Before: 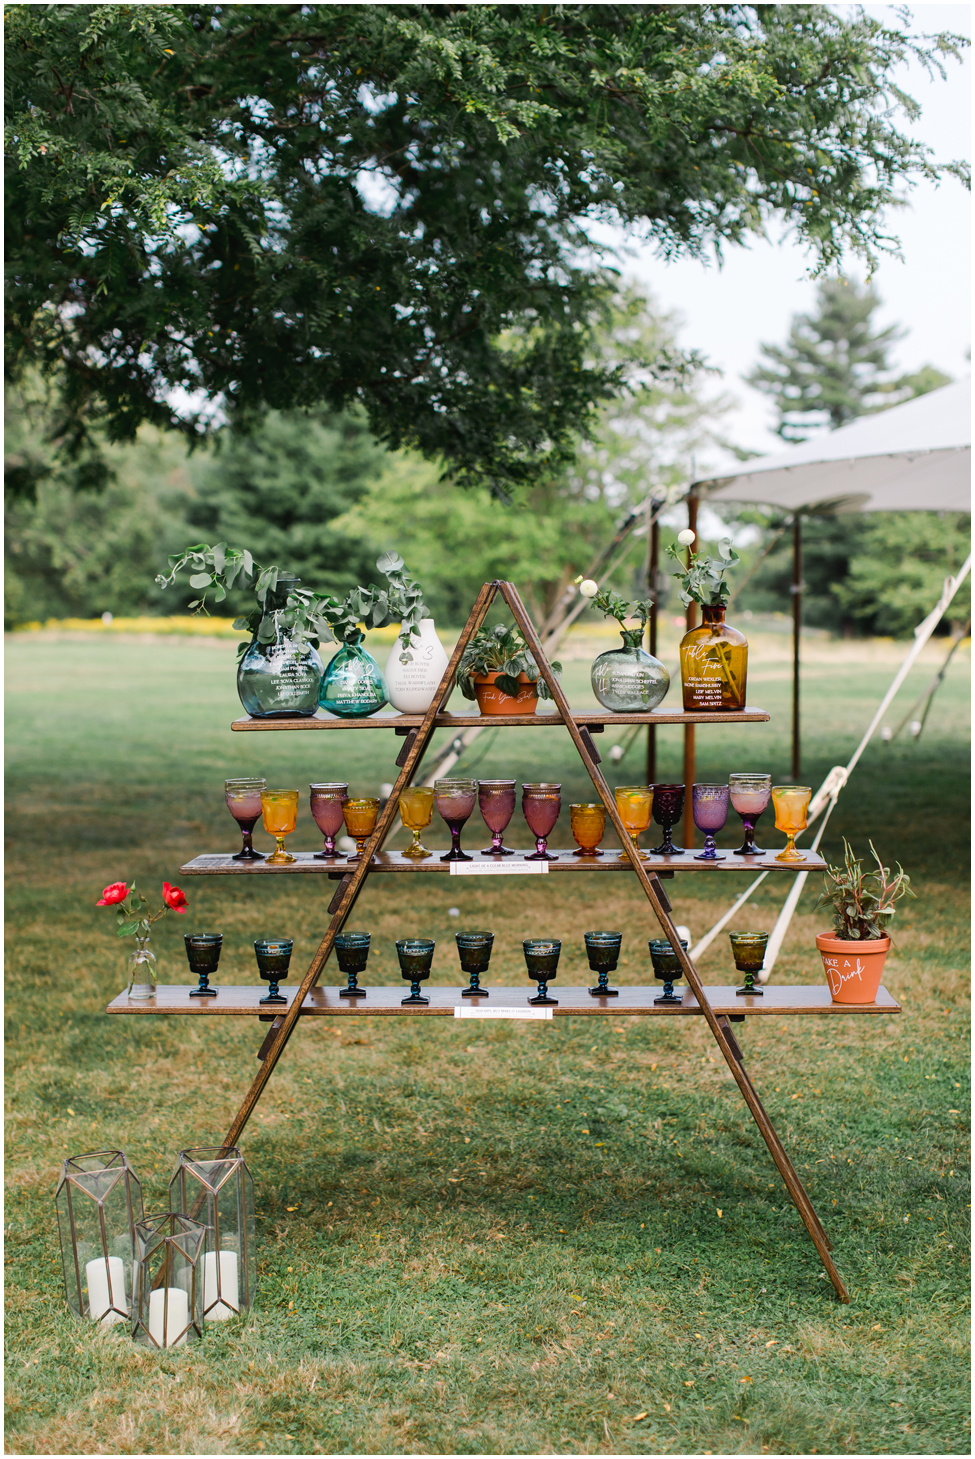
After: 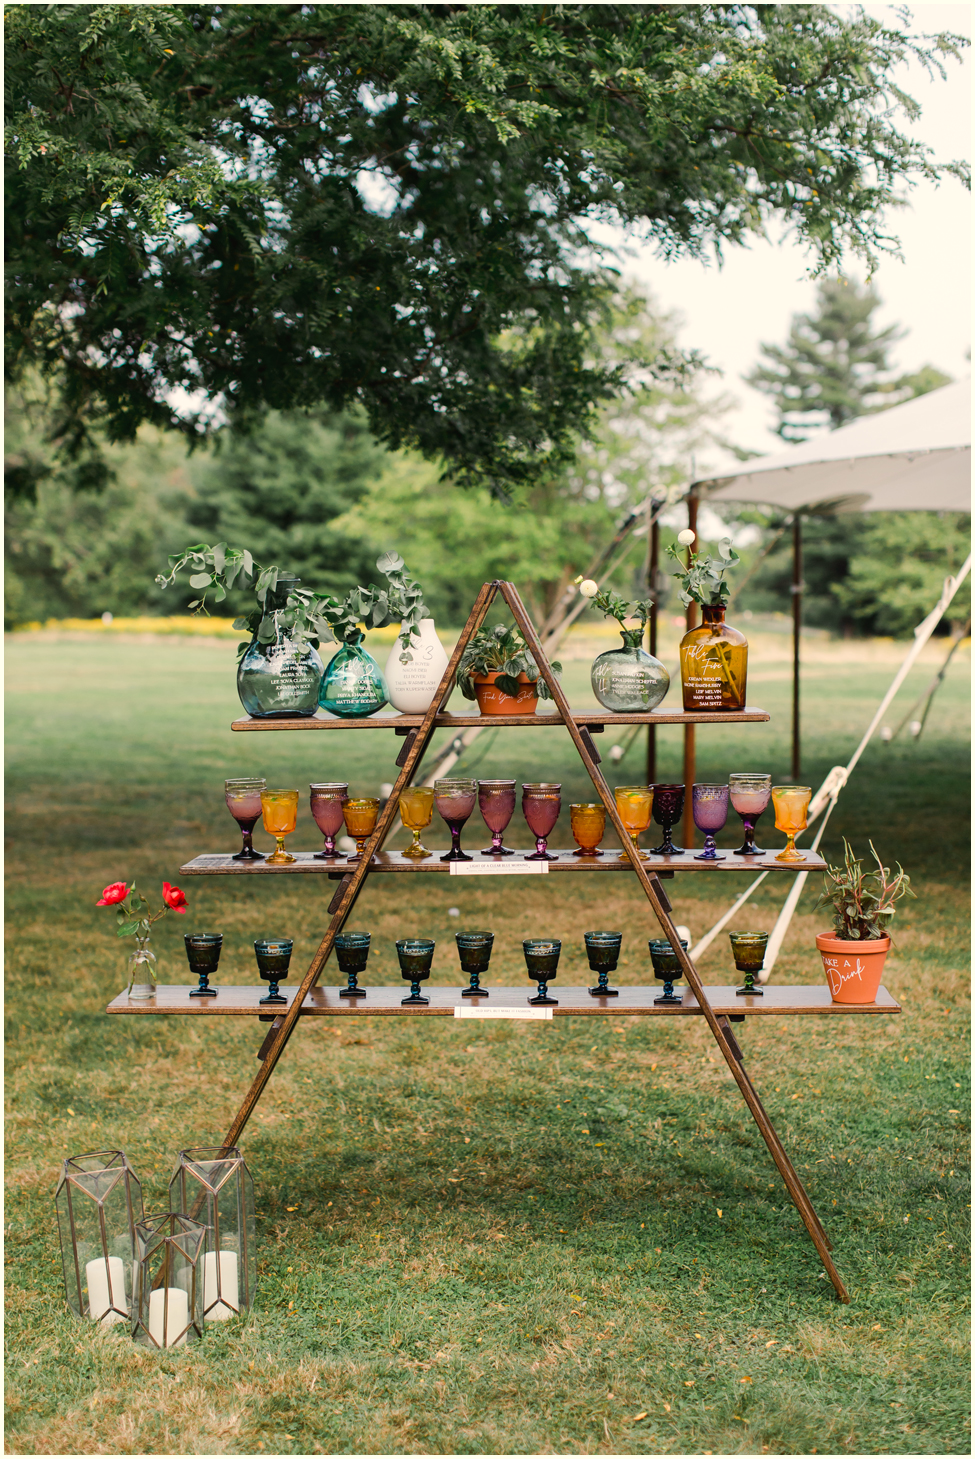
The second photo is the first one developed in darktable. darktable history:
white balance: red 1.045, blue 0.932
rgb levels: preserve colors max RGB
